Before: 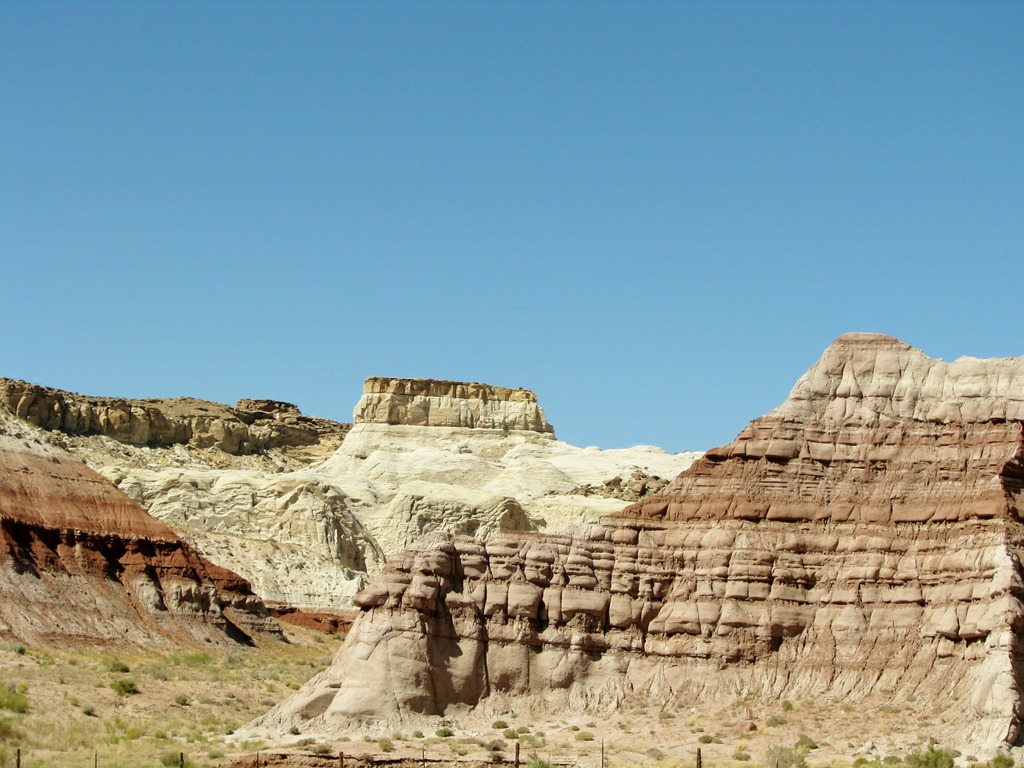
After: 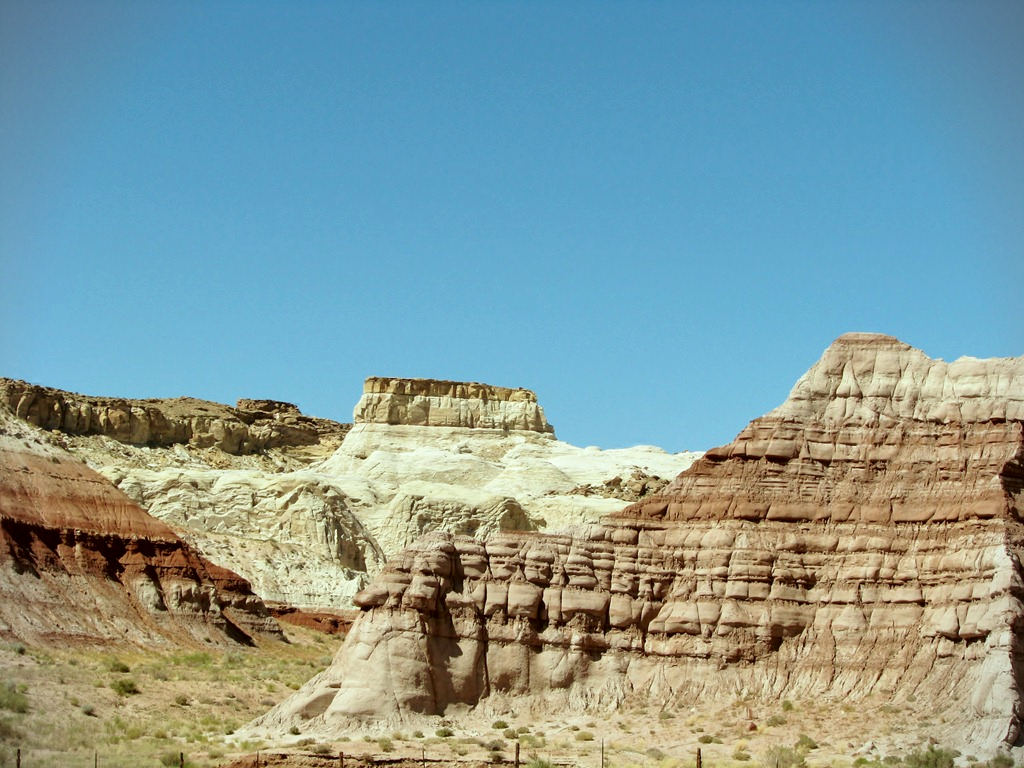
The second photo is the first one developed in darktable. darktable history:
local contrast: mode bilateral grid, contrast 21, coarseness 51, detail 119%, midtone range 0.2
color correction: highlights a* -5.07, highlights b* -3.07, shadows a* 4.12, shadows b* 4.45
velvia: strength 10.65%
vignetting: fall-off start 92.17%
